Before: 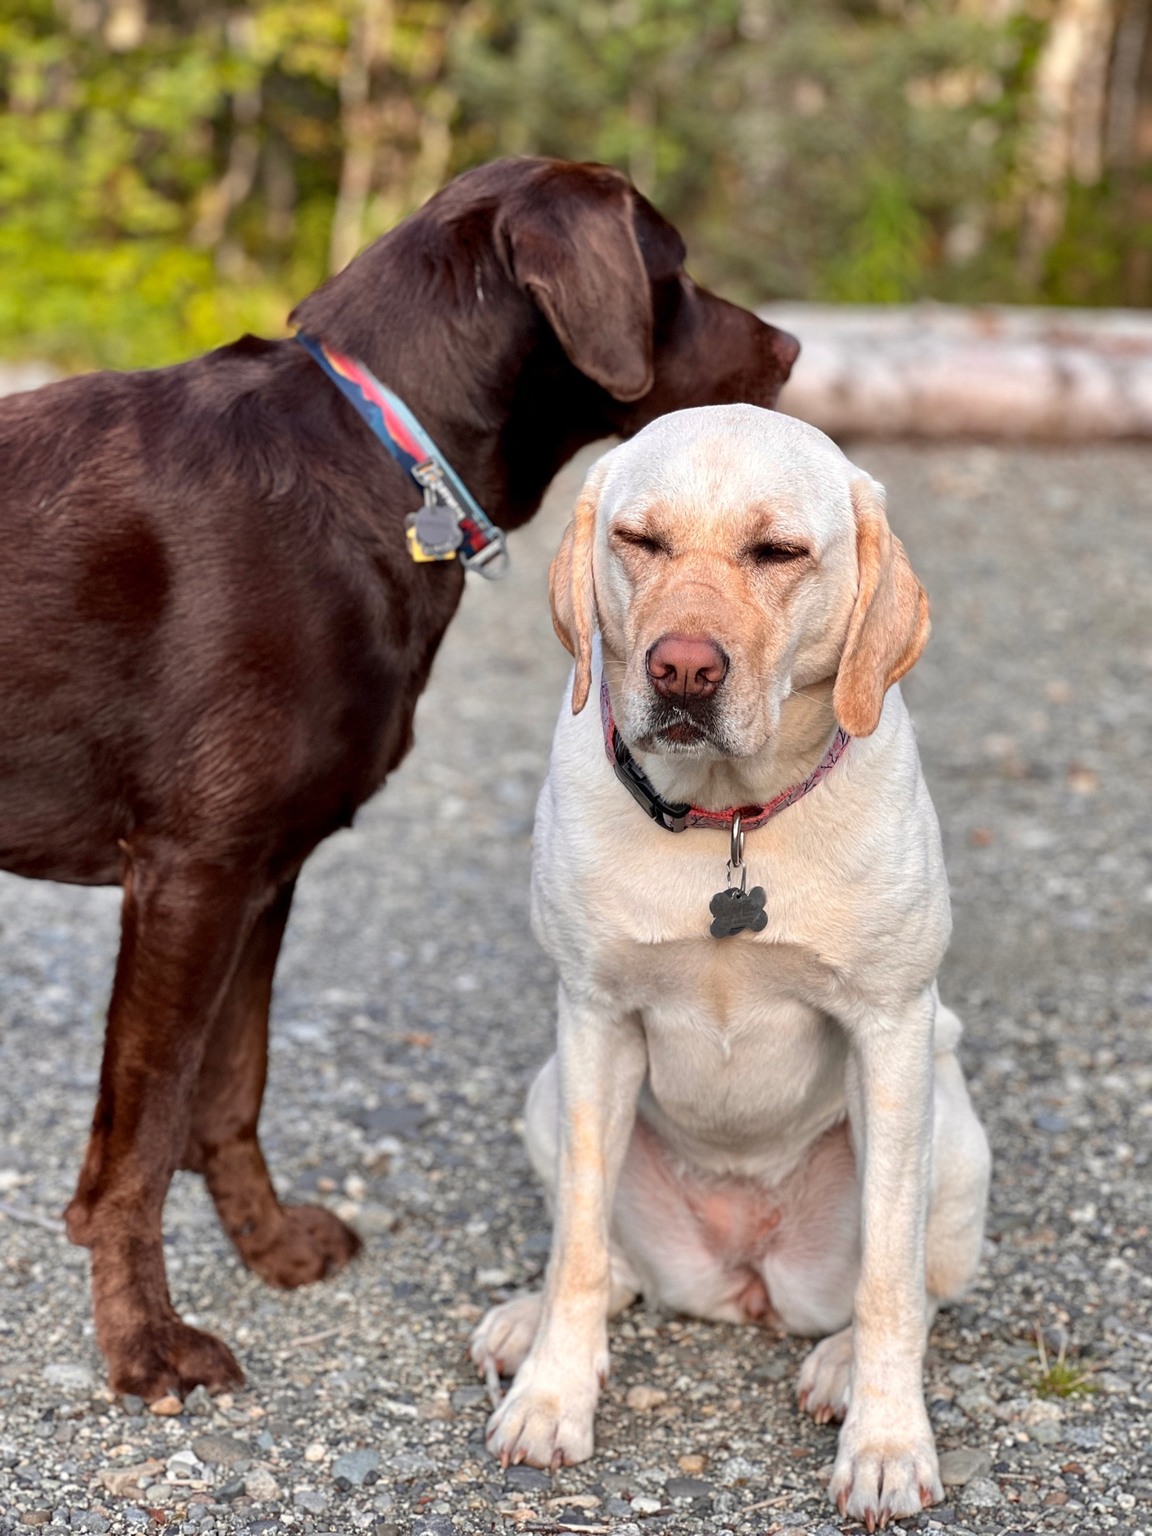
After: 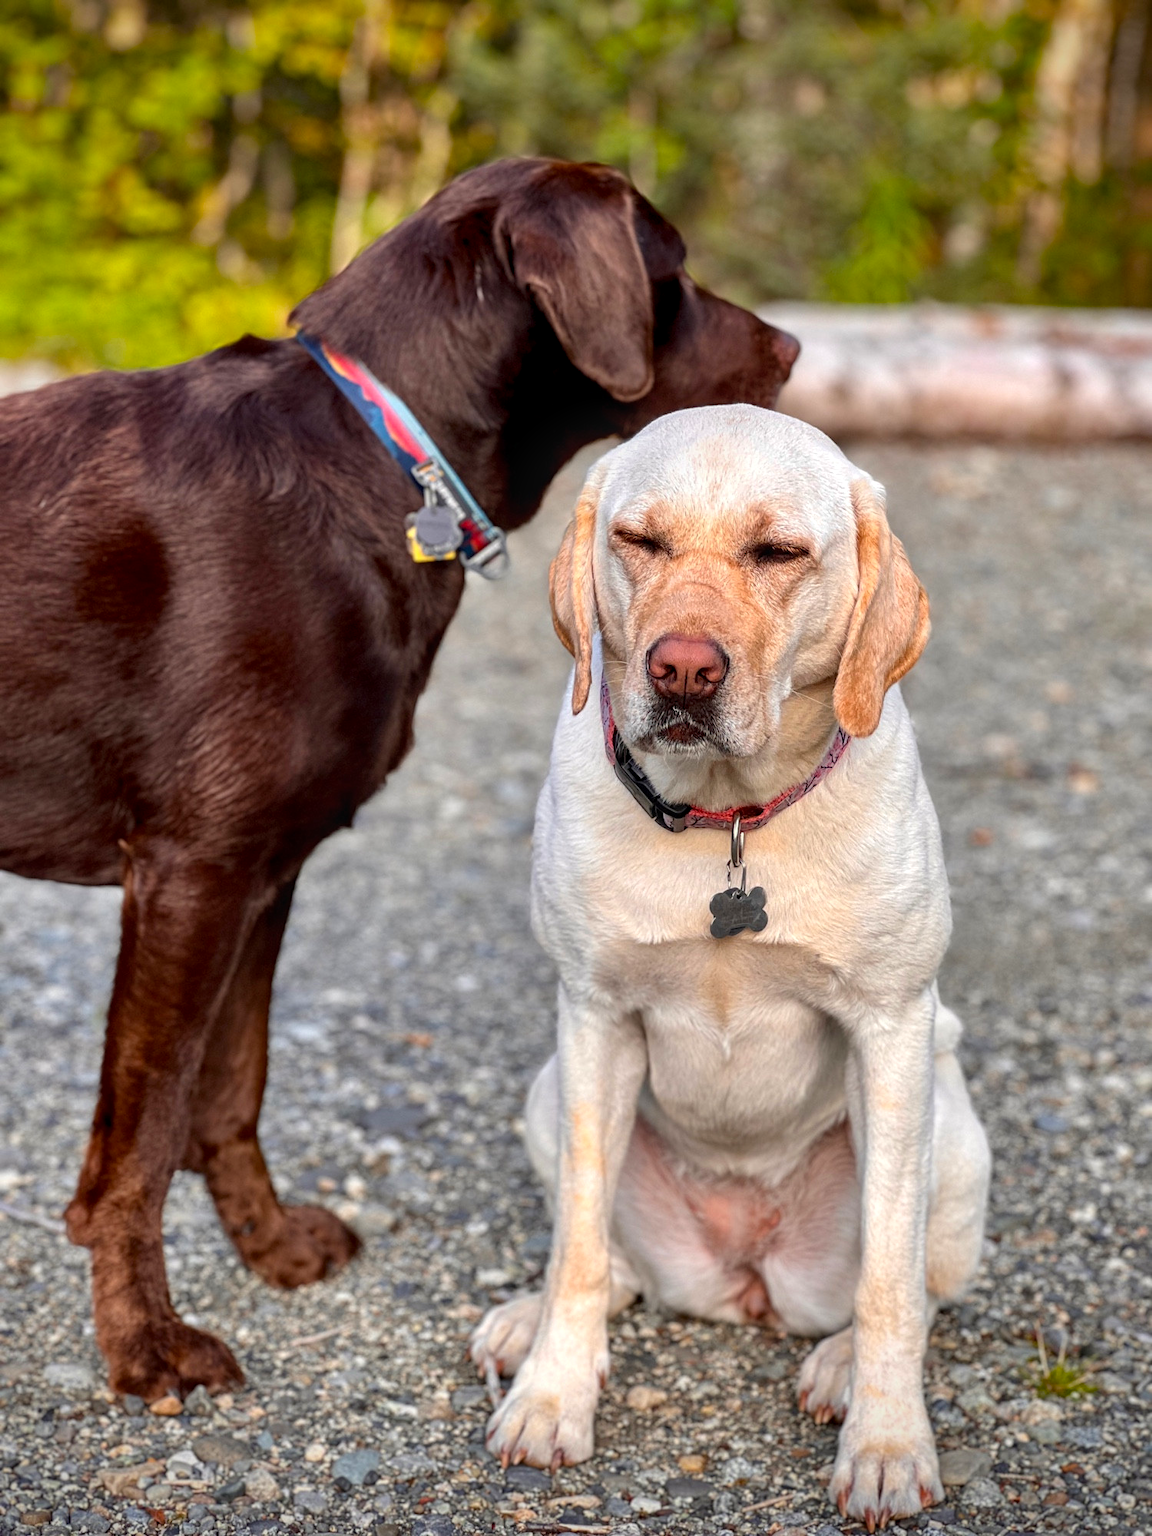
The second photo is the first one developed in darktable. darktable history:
color balance: output saturation 120%
vignetting: fall-off start 88.53%, fall-off radius 44.2%, saturation 0.376, width/height ratio 1.161
local contrast: on, module defaults
